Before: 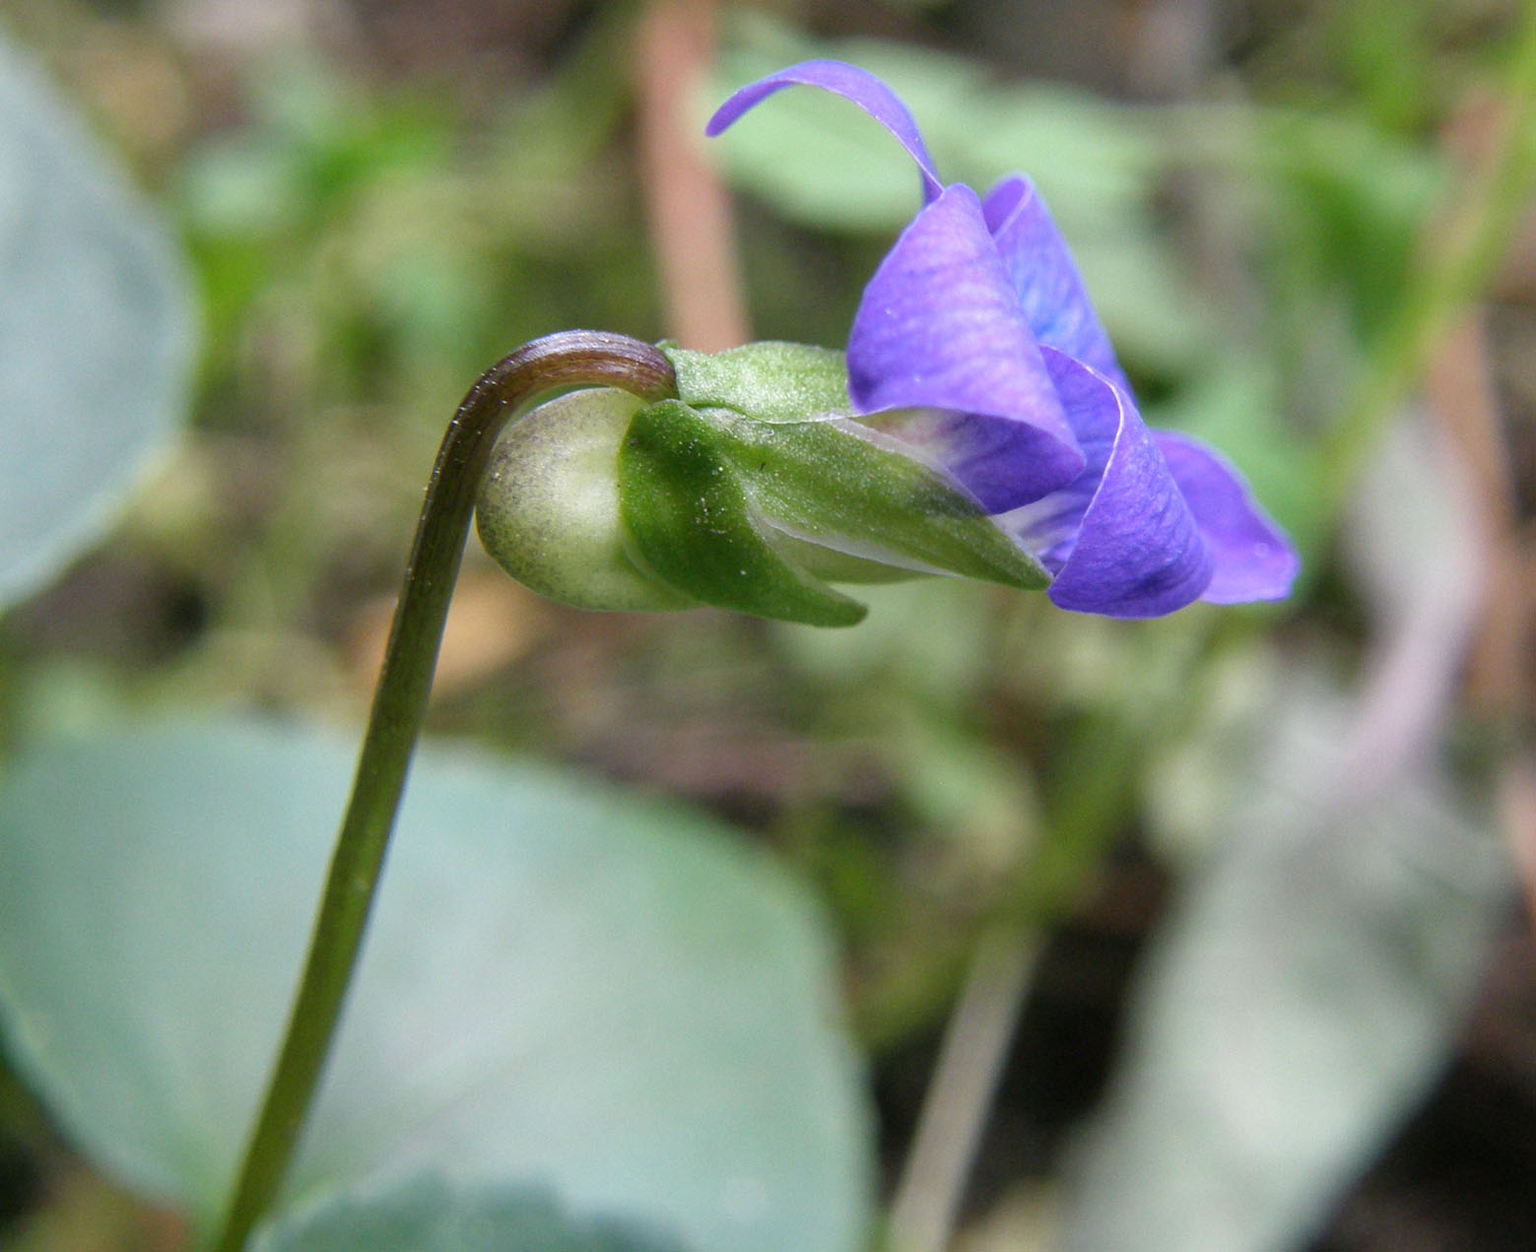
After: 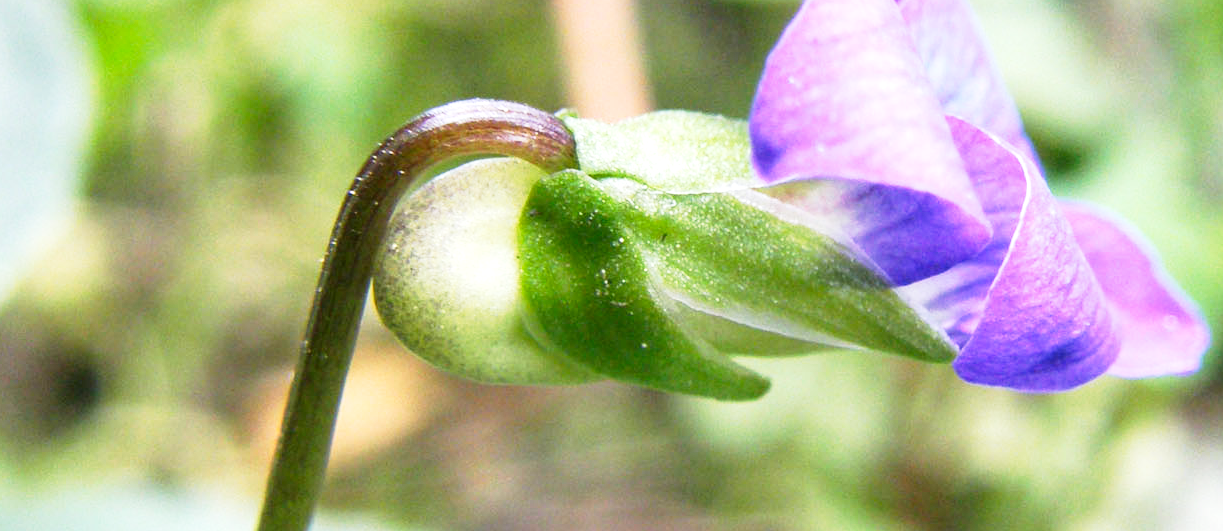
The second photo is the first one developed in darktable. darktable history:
exposure: black level correction 0, exposure 0.696 EV, compensate highlight preservation false
crop: left 7.092%, top 18.634%, right 14.422%, bottom 39.521%
tone curve: curves: ch0 [(0, 0) (0.051, 0.027) (0.096, 0.071) (0.241, 0.247) (0.455, 0.52) (0.594, 0.692) (0.715, 0.845) (0.84, 0.936) (1, 1)]; ch1 [(0, 0) (0.1, 0.038) (0.318, 0.243) (0.399, 0.351) (0.478, 0.469) (0.499, 0.499) (0.534, 0.549) (0.565, 0.605) (0.601, 0.644) (0.666, 0.701) (1, 1)]; ch2 [(0, 0) (0.453, 0.45) (0.479, 0.483) (0.504, 0.499) (0.52, 0.508) (0.561, 0.573) (0.592, 0.617) (0.824, 0.815) (1, 1)], preserve colors none
